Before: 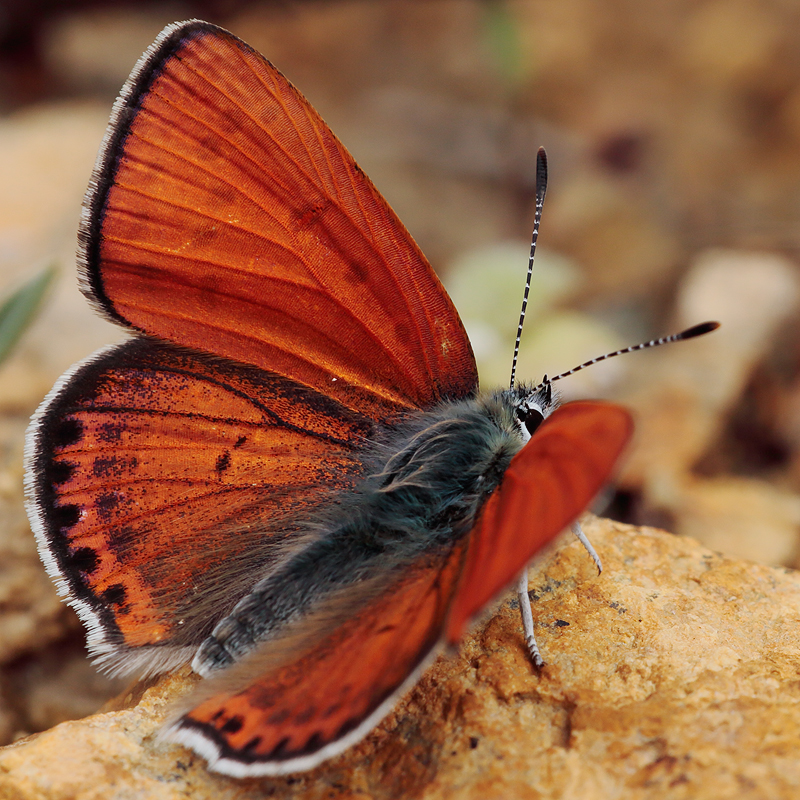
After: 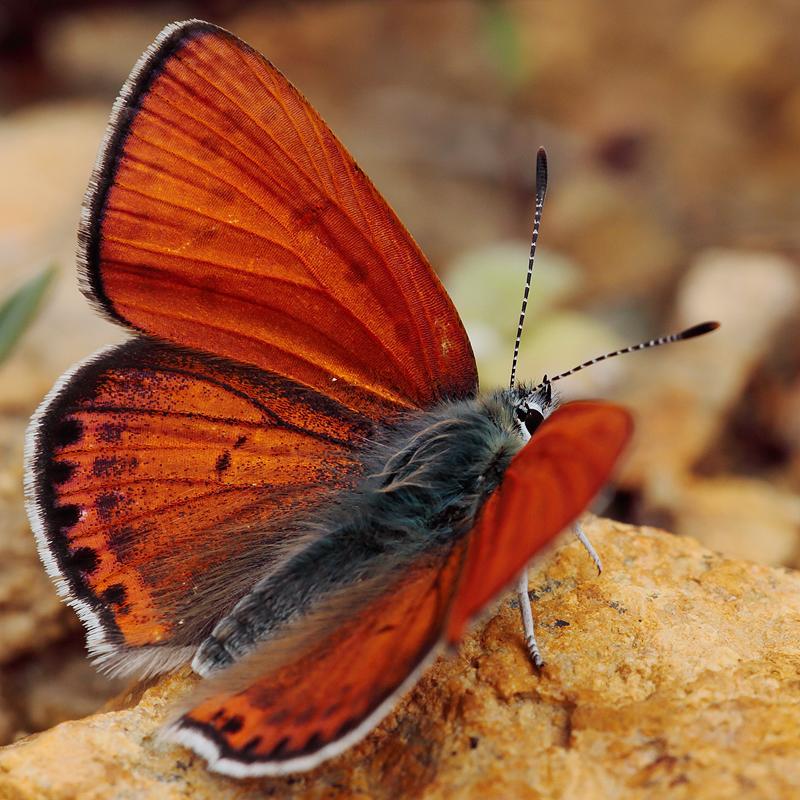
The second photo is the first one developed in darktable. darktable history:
color balance rgb: perceptual saturation grading › global saturation 8.769%
